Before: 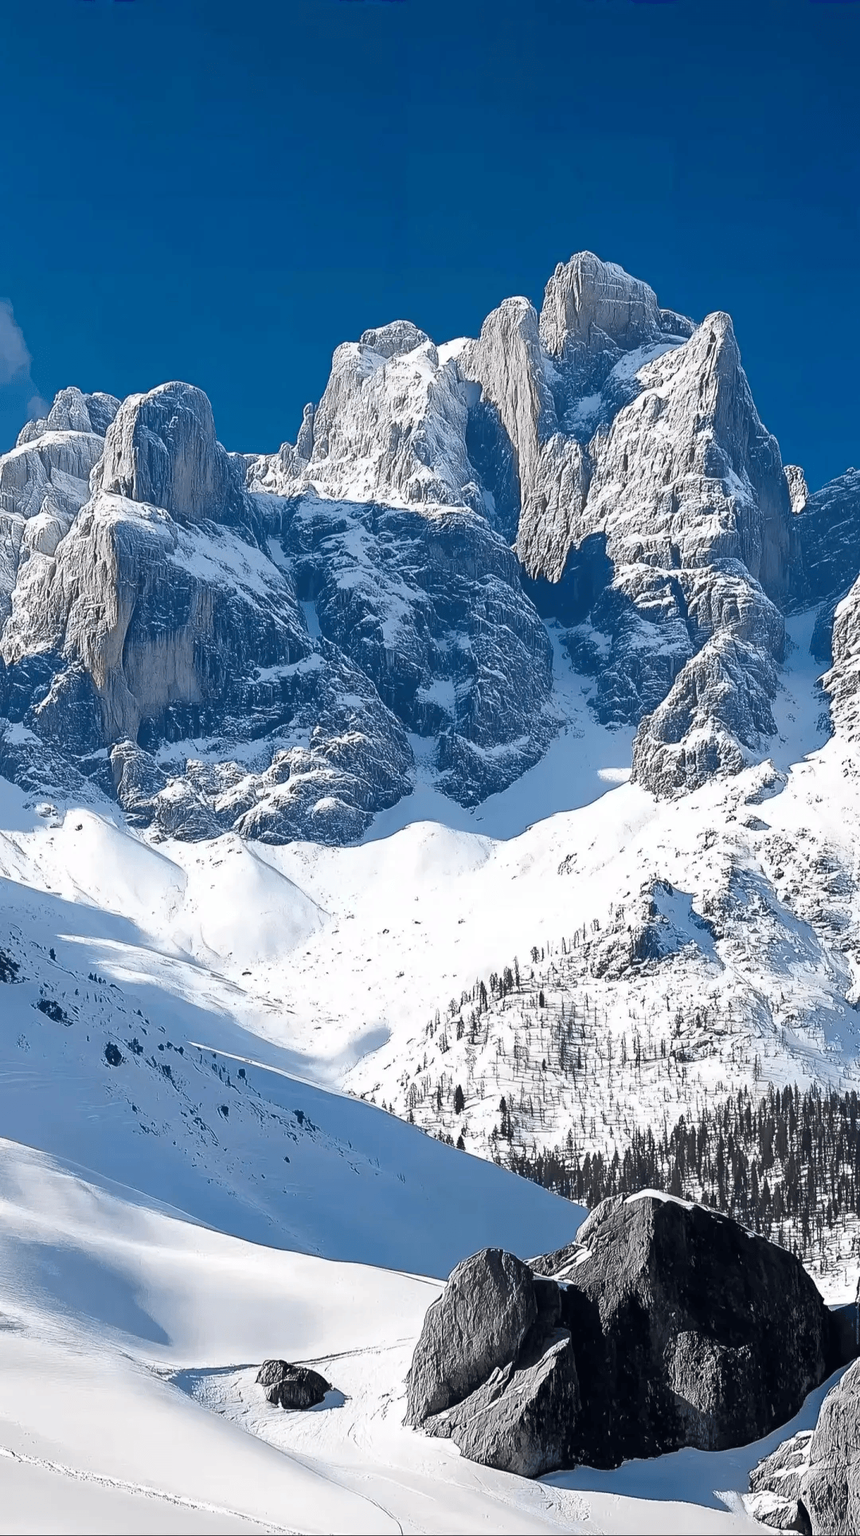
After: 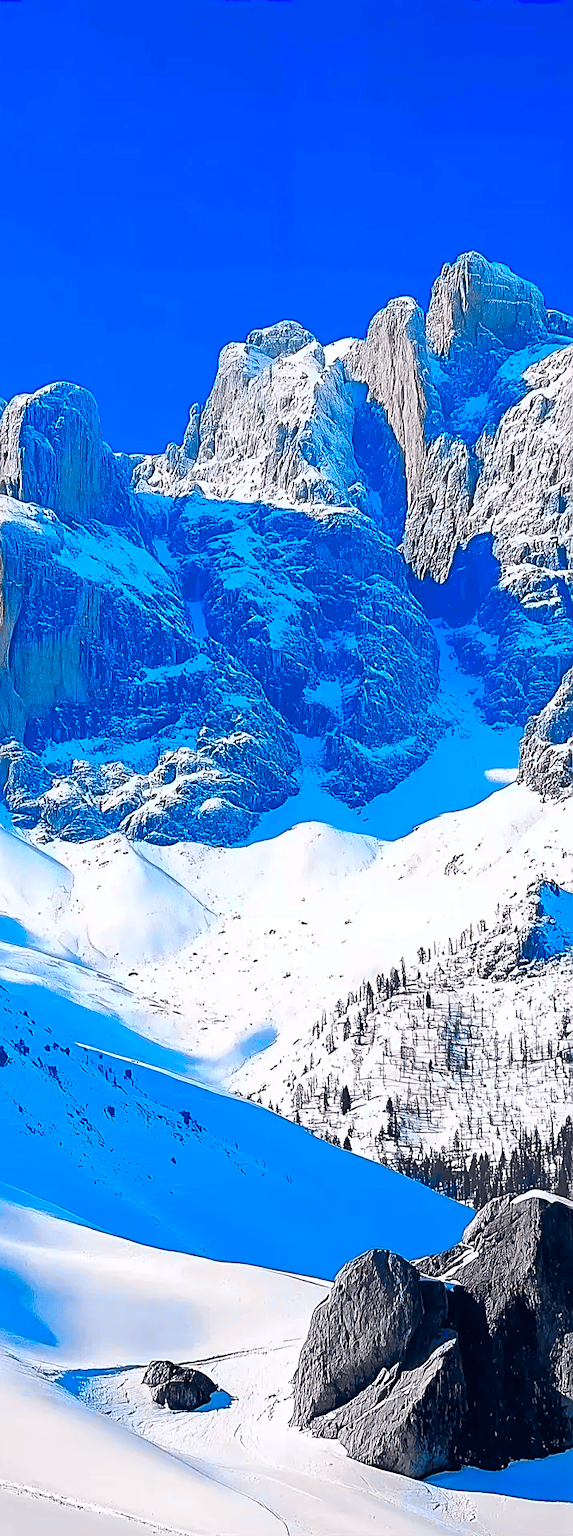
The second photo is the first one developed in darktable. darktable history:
color correction: highlights b* -0.008, saturation 2.96
crop and rotate: left 13.394%, right 19.903%
sharpen: on, module defaults
